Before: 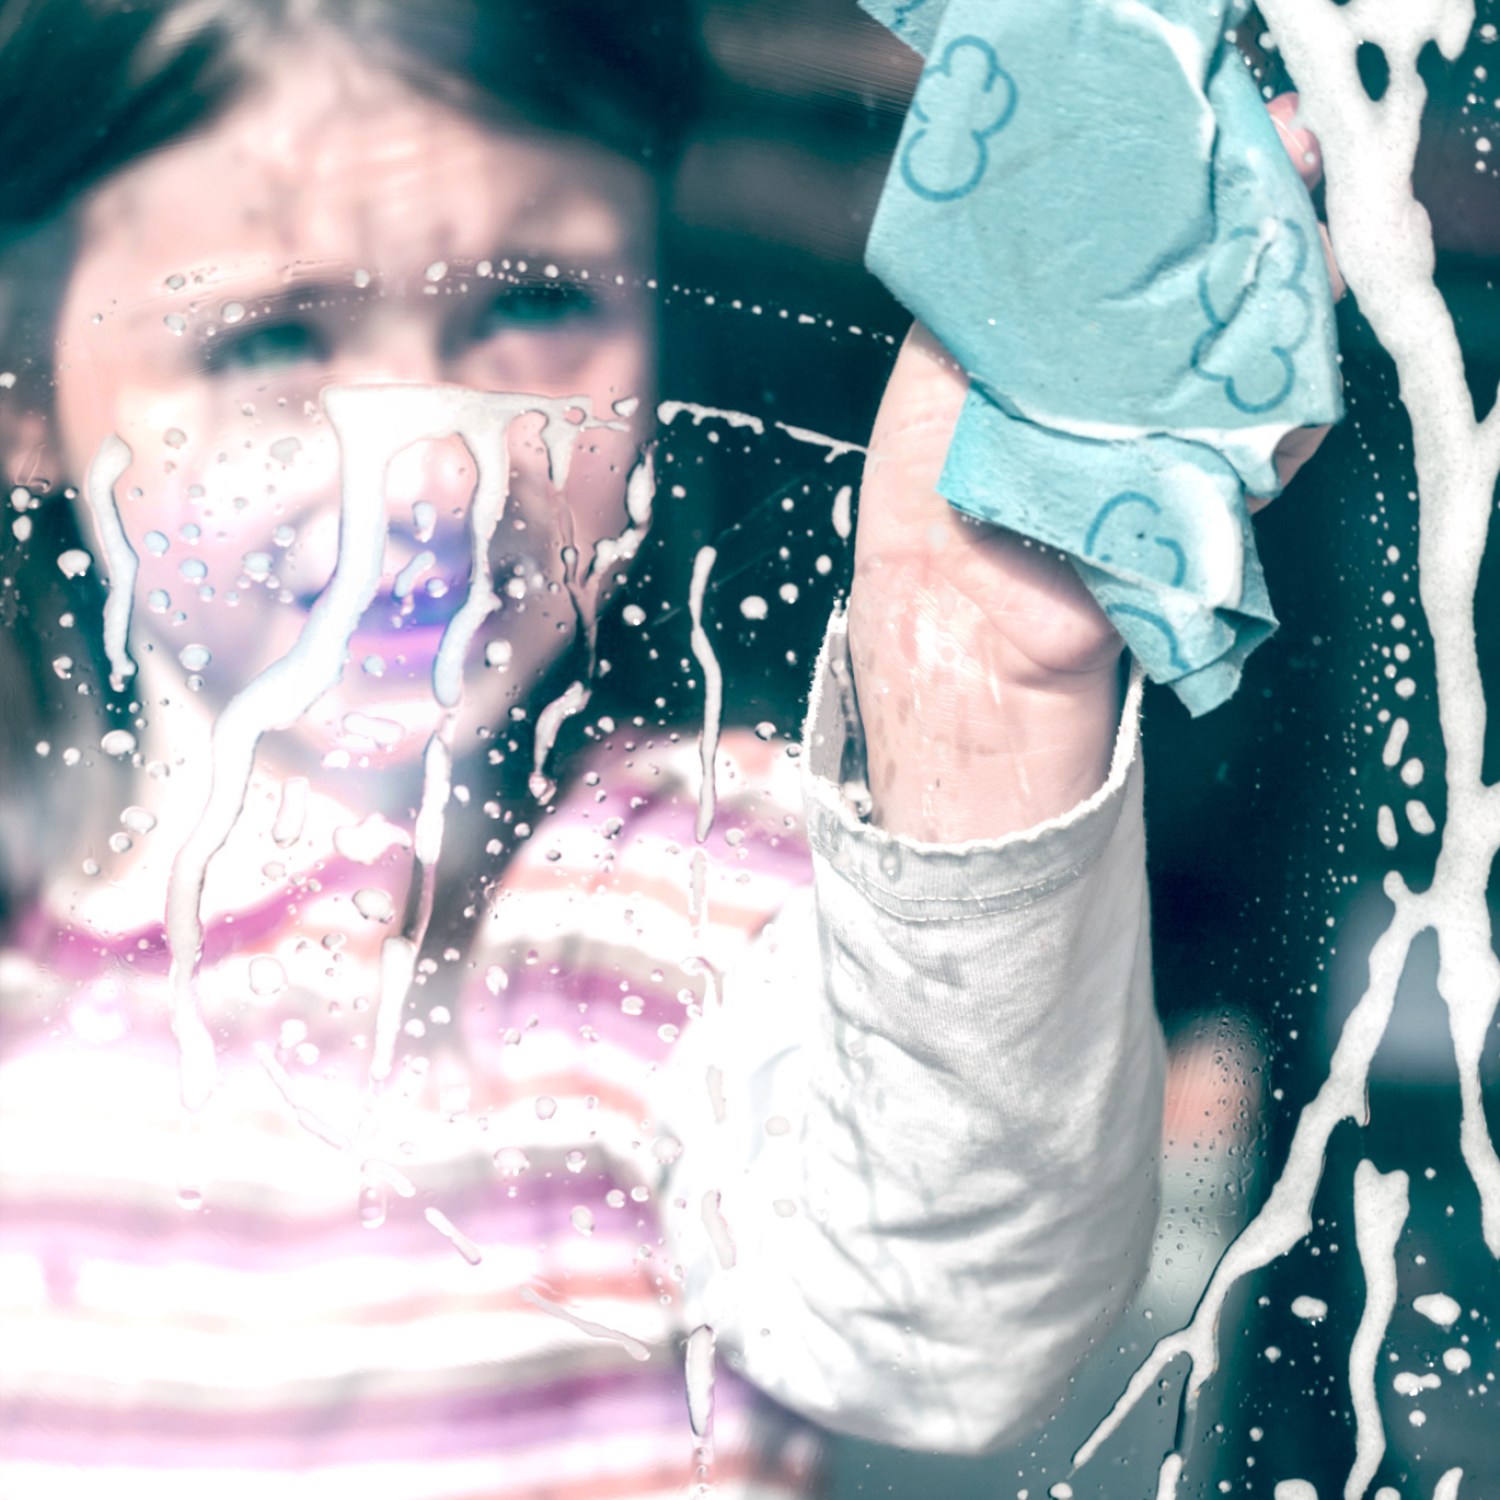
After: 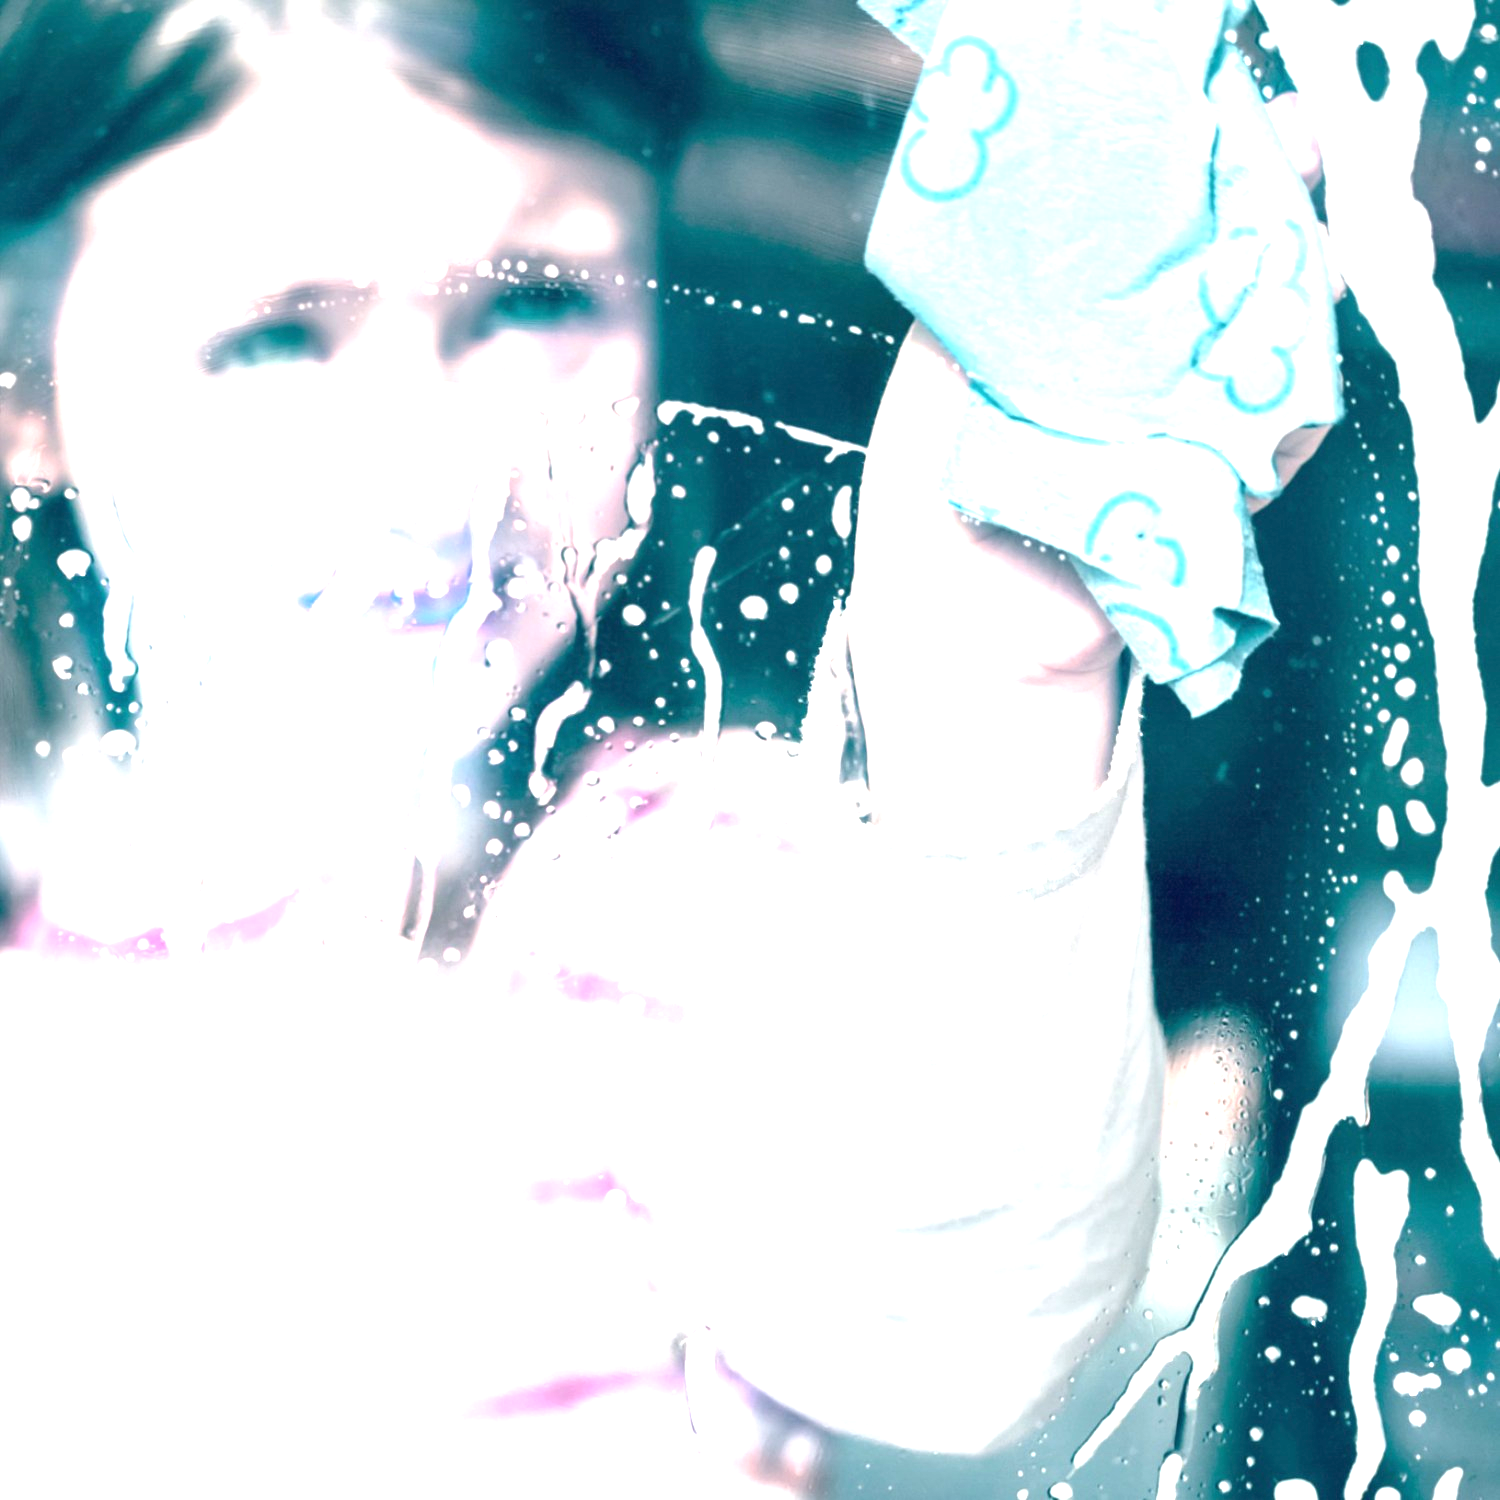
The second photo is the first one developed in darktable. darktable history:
exposure: black level correction 0, exposure 1.466 EV, compensate highlight preservation false
